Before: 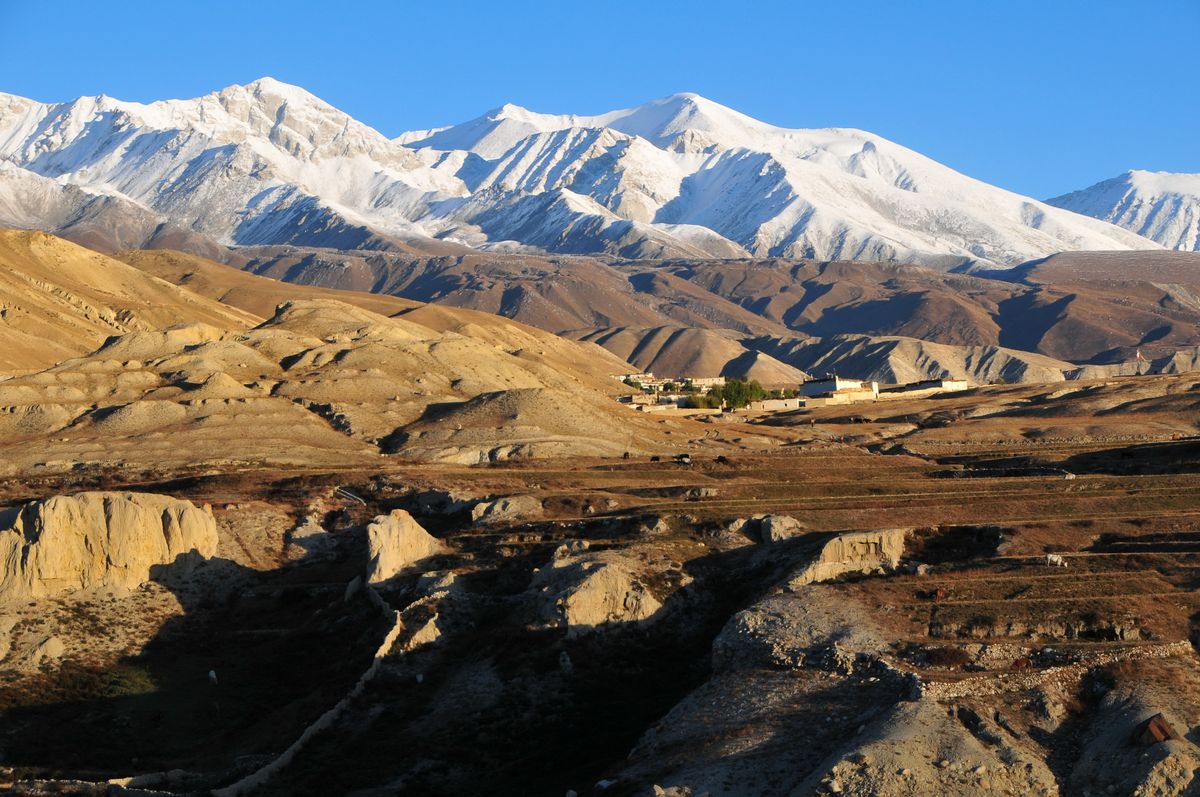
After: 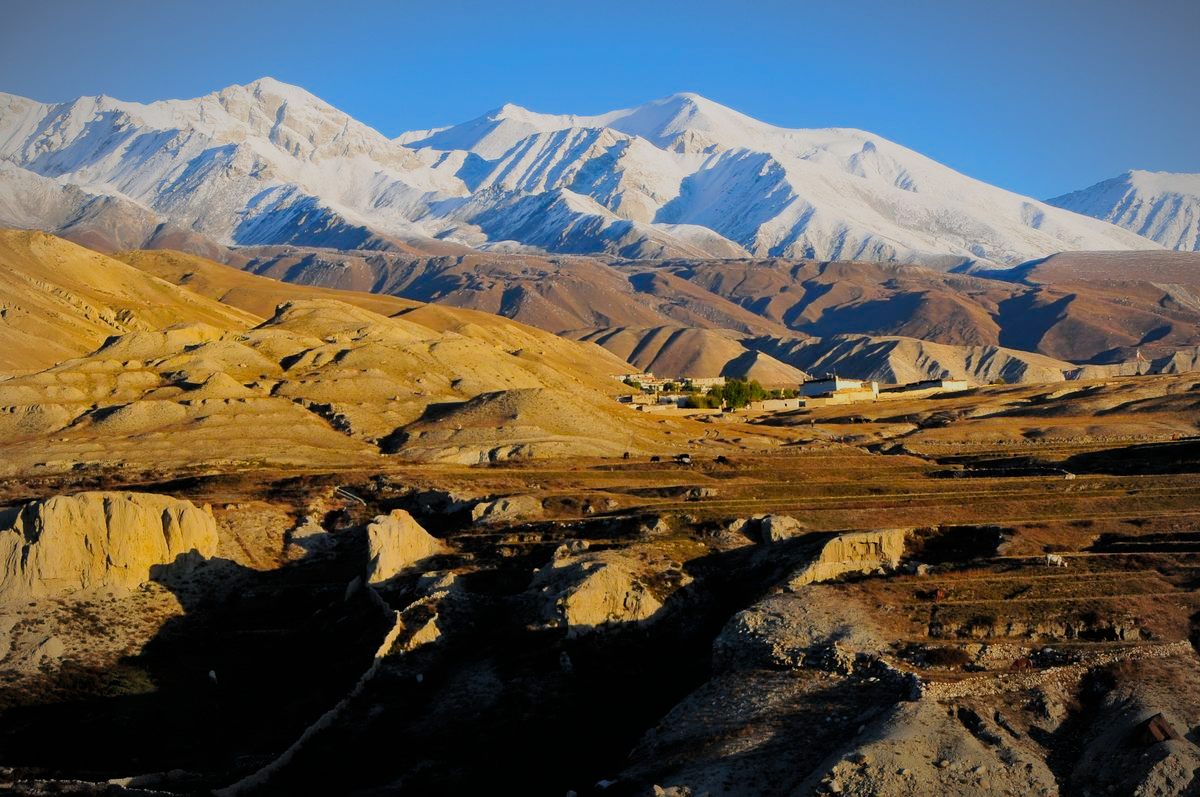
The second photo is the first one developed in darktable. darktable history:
filmic rgb: black relative exposure -7.65 EV, white relative exposure 4.56 EV, hardness 3.61
vignetting: fall-off start 87%, automatic ratio true
exposure: compensate highlight preservation false
color balance rgb: linear chroma grading › global chroma 9.31%, global vibrance 41.49%
